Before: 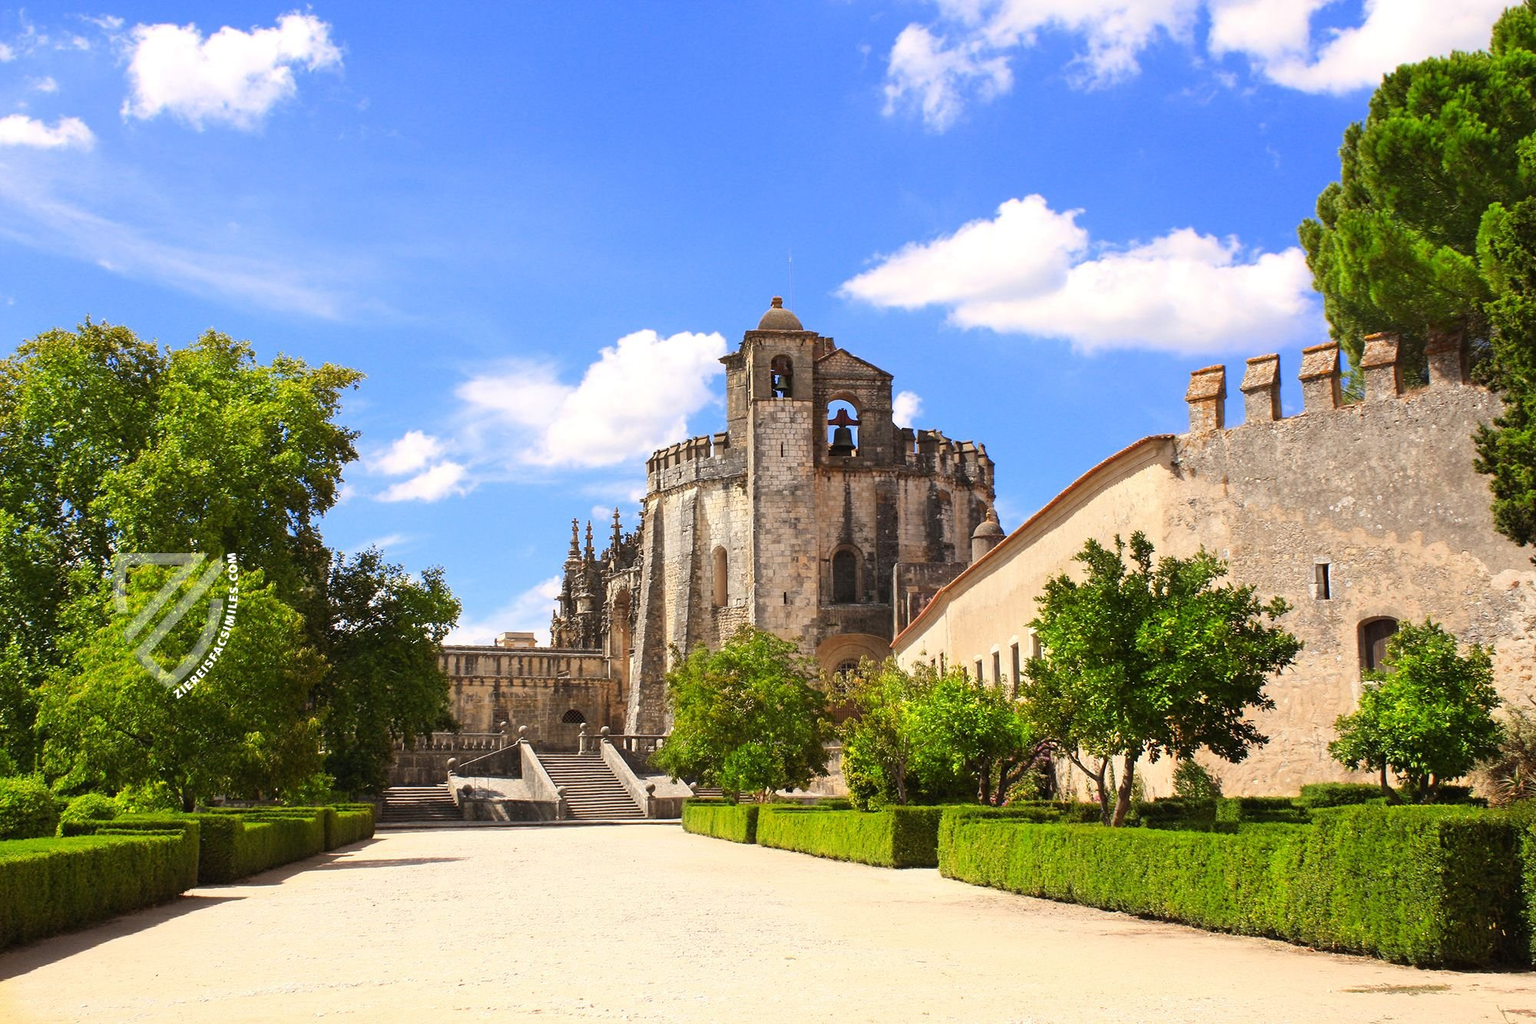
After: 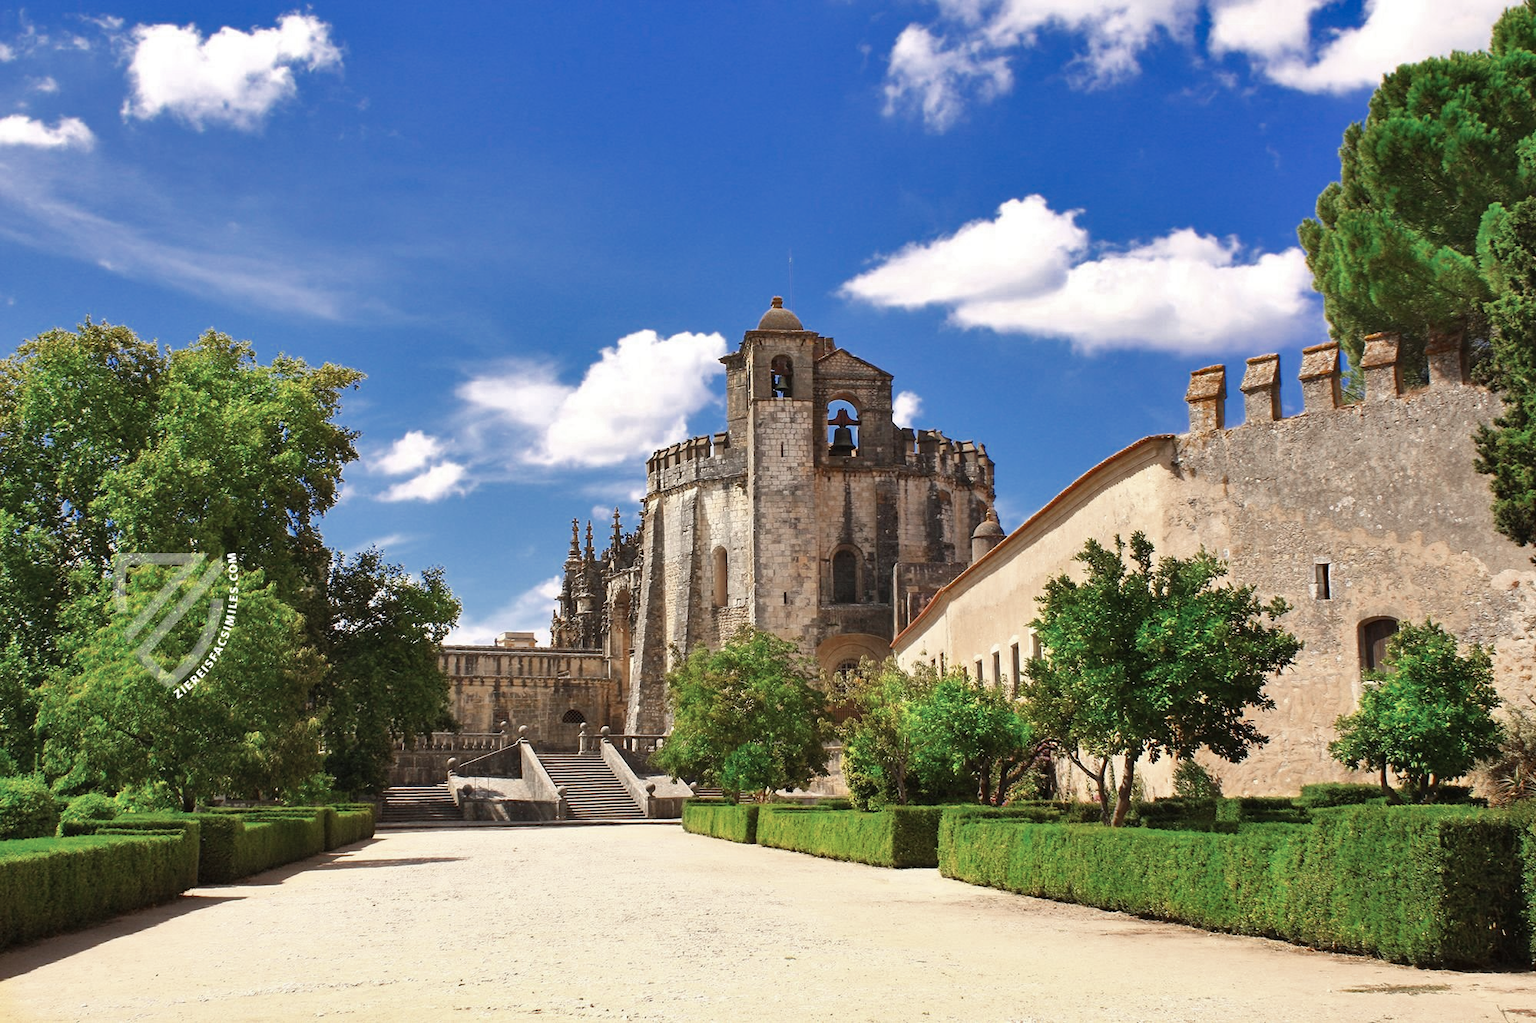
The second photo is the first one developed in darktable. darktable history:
color zones: curves: ch0 [(0, 0.5) (0.125, 0.4) (0.25, 0.5) (0.375, 0.4) (0.5, 0.4) (0.625, 0.35) (0.75, 0.35) (0.875, 0.5)]; ch1 [(0, 0.35) (0.125, 0.45) (0.25, 0.35) (0.375, 0.35) (0.5, 0.35) (0.625, 0.35) (0.75, 0.45) (0.875, 0.35)]; ch2 [(0, 0.6) (0.125, 0.5) (0.25, 0.5) (0.375, 0.6) (0.5, 0.6) (0.625, 0.5) (0.75, 0.5) (0.875, 0.5)]
shadows and highlights: shadows 59.51, soften with gaussian
